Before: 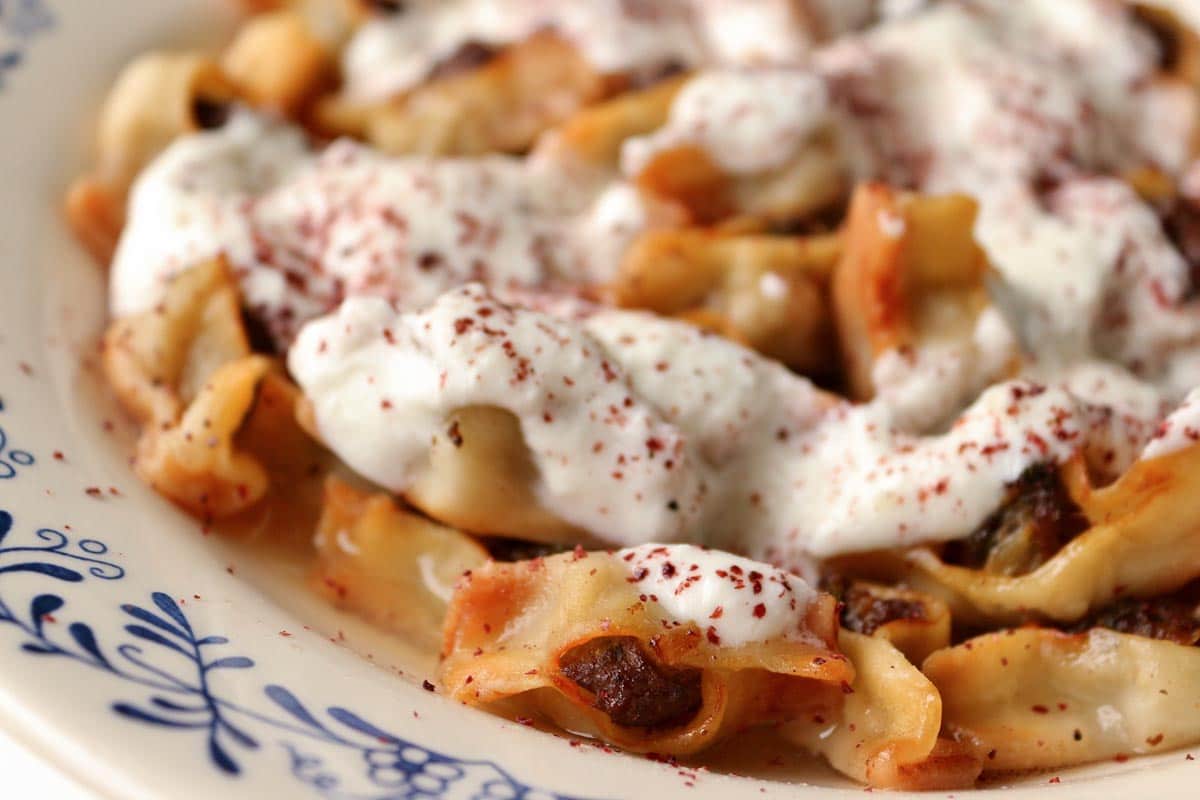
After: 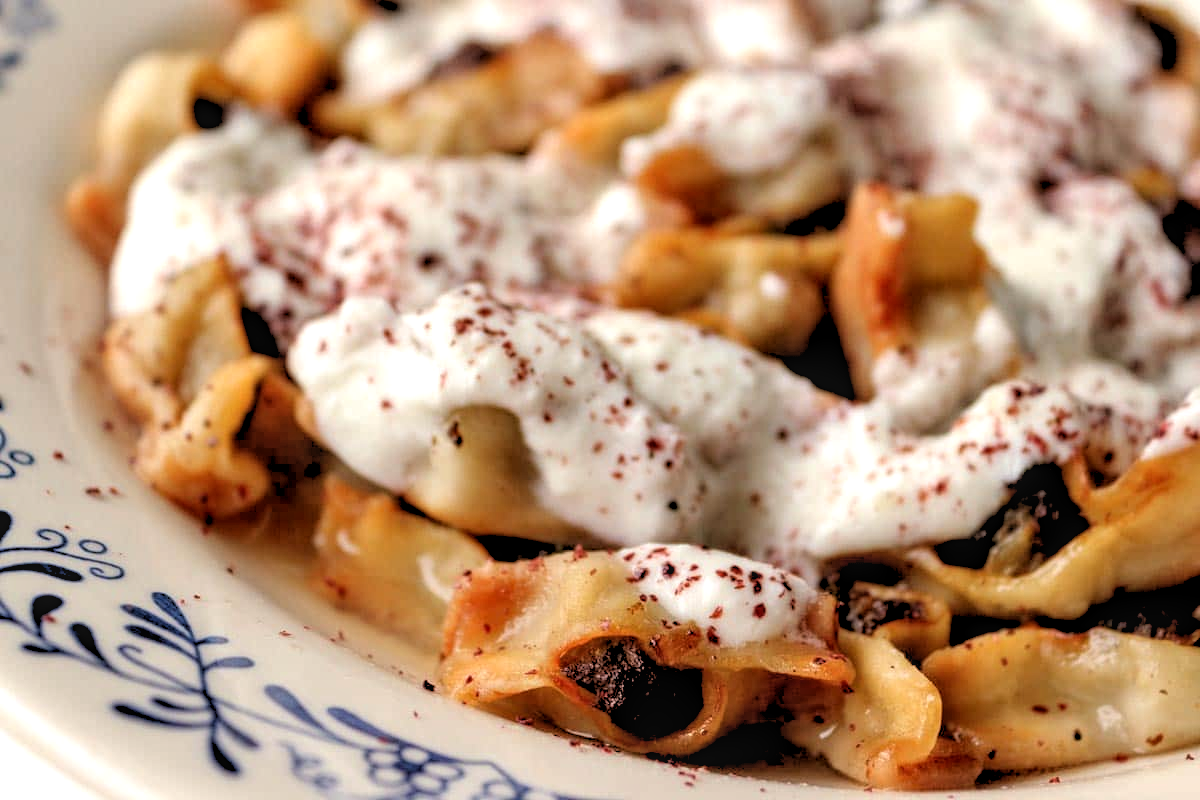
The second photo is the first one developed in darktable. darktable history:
rgb levels: levels [[0.029, 0.461, 0.922], [0, 0.5, 1], [0, 0.5, 1]]
local contrast: on, module defaults
